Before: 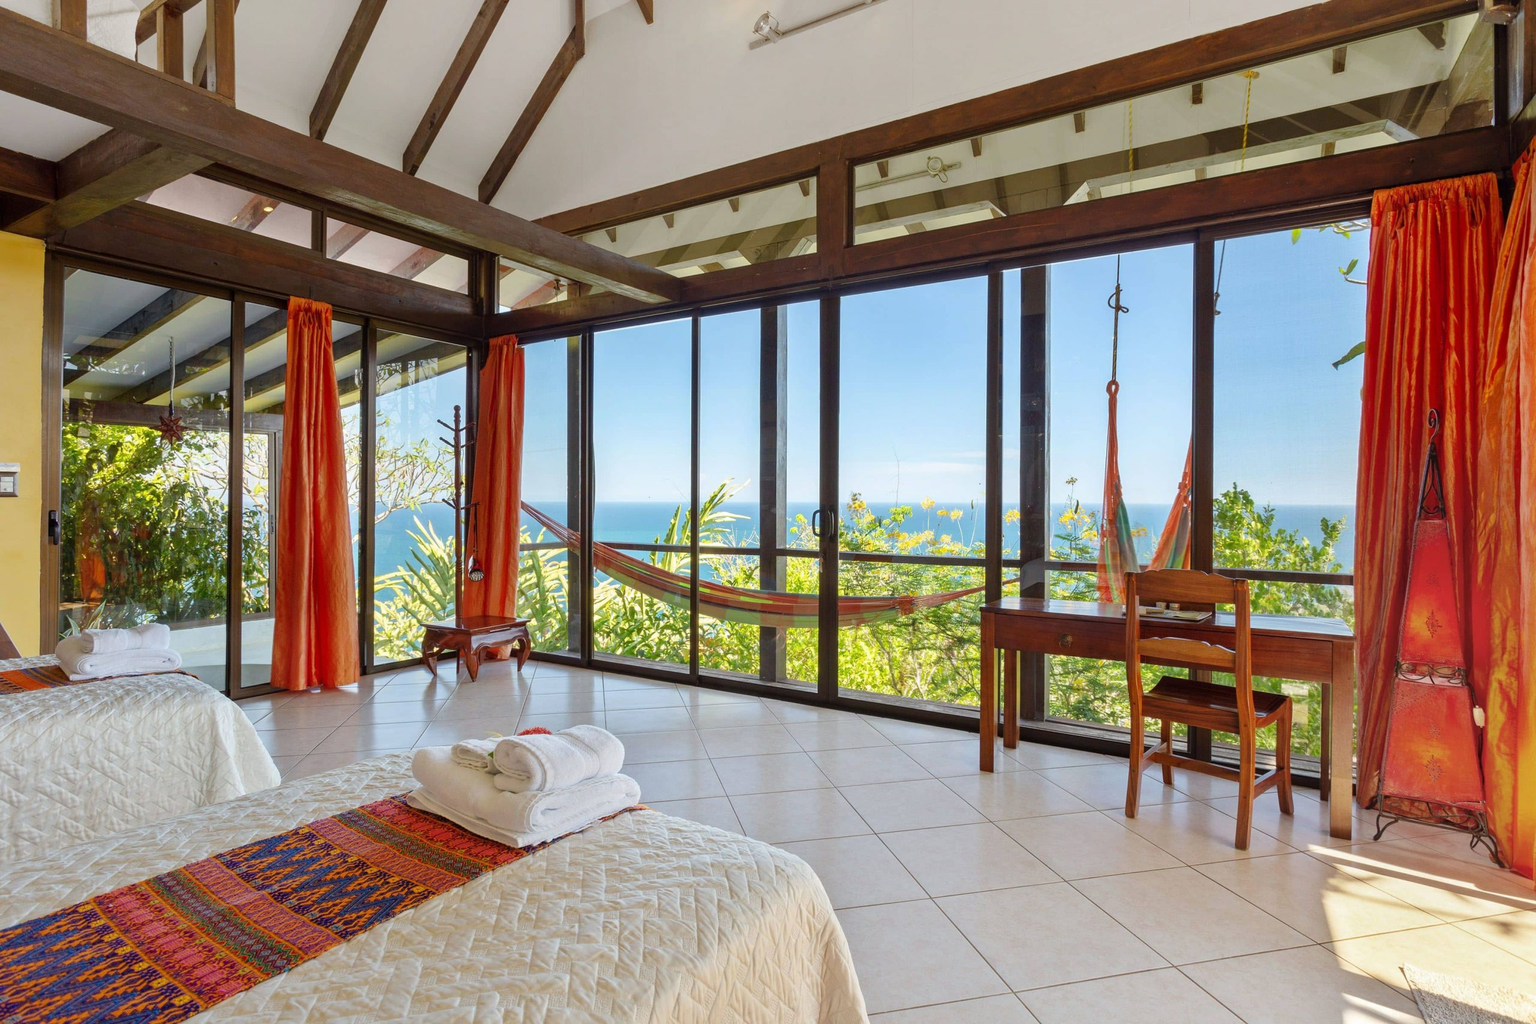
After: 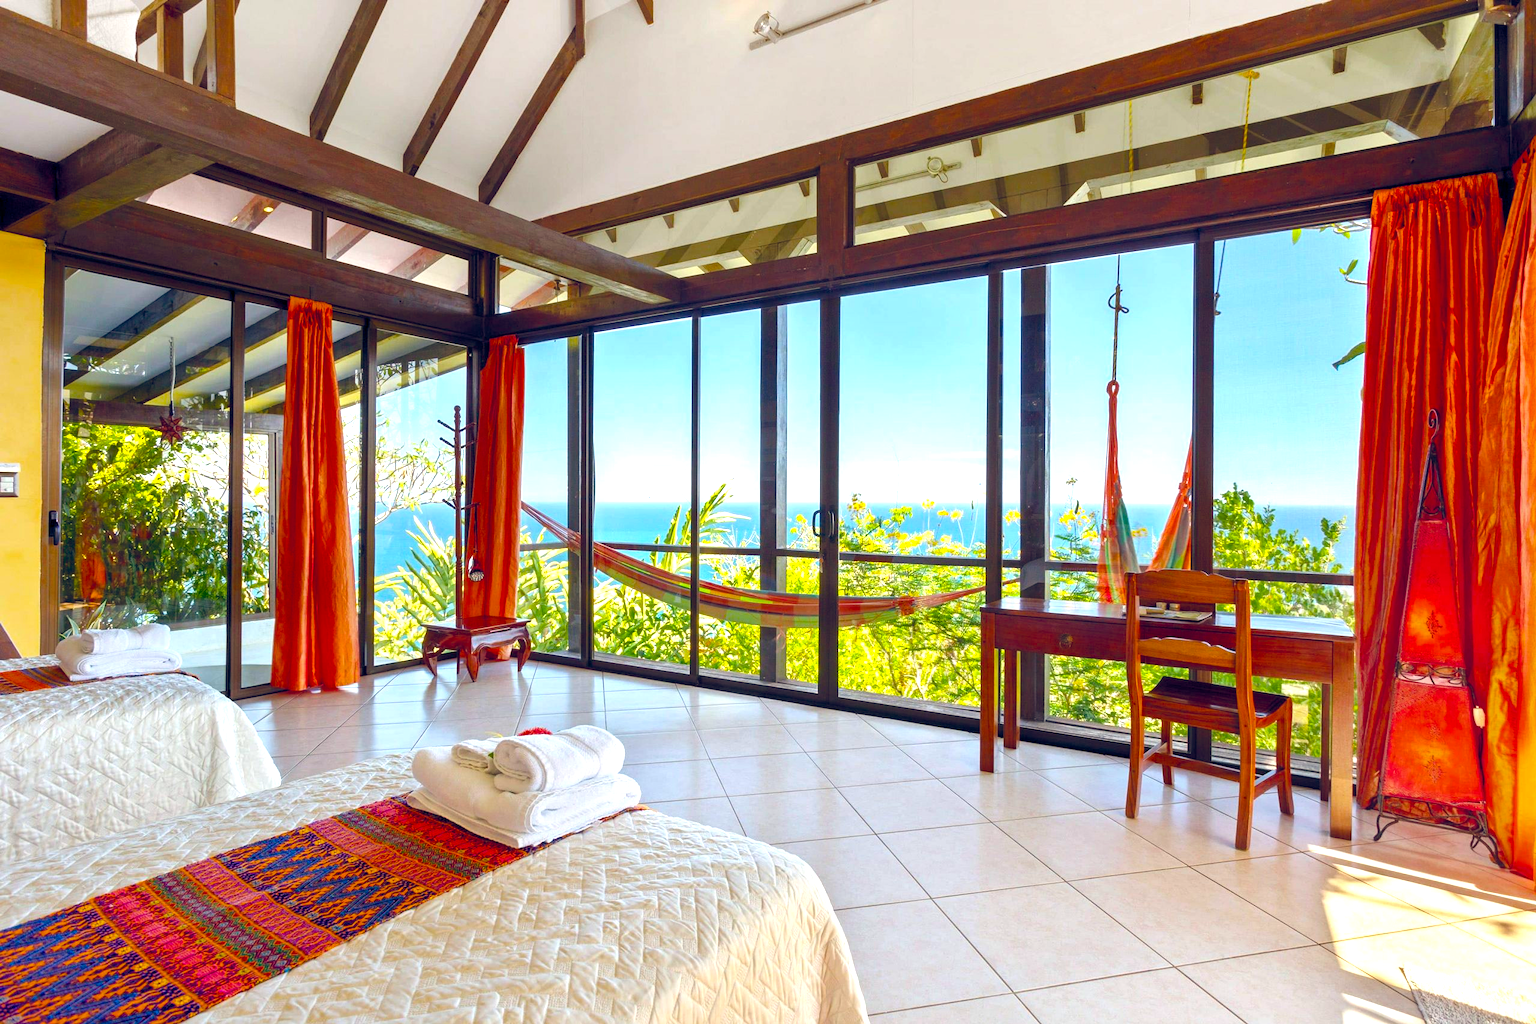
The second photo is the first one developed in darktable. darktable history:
color balance rgb: global offset › chroma 0.144%, global offset › hue 253.62°, perceptual saturation grading › global saturation 36.646%, perceptual saturation grading › shadows 35.45%, perceptual brilliance grading › global brilliance 17.936%
